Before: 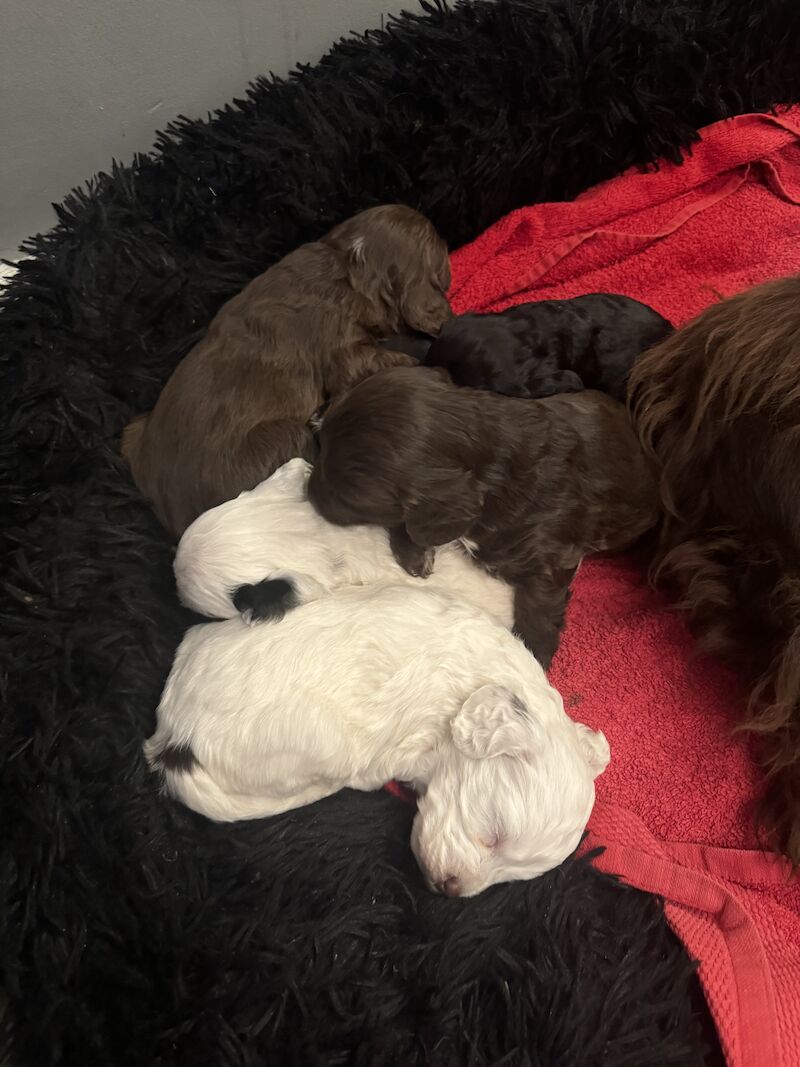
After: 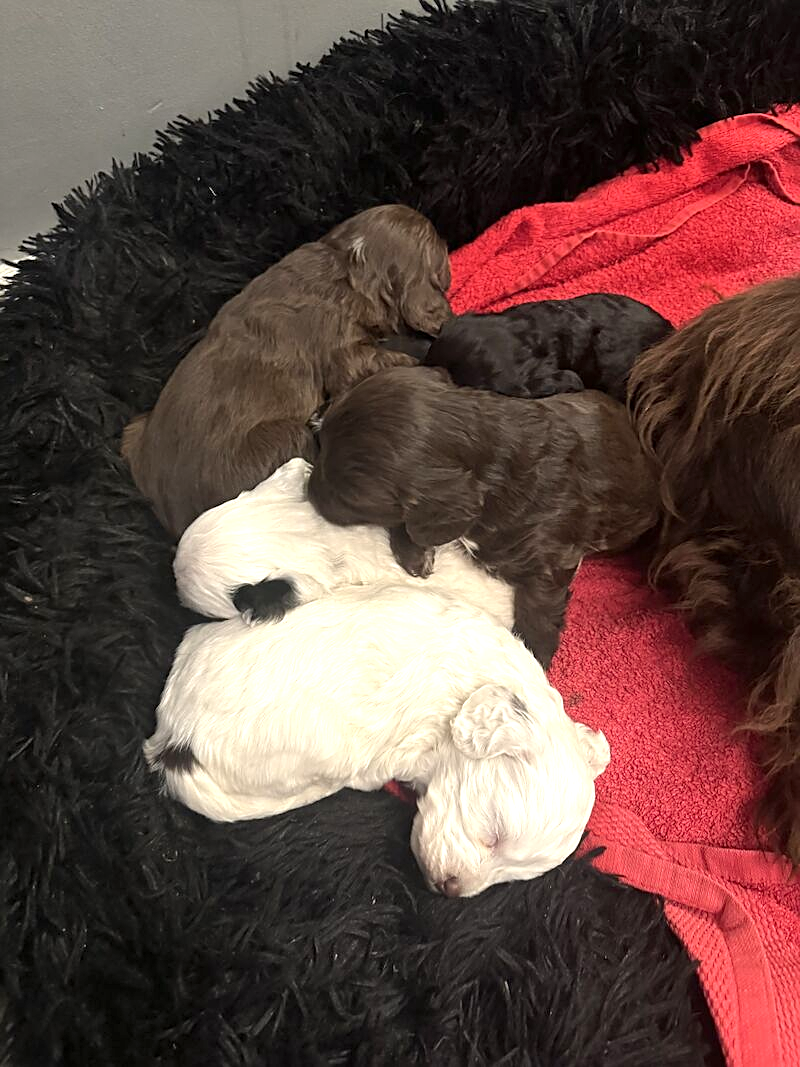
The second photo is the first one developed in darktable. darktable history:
sharpen: on, module defaults
exposure: exposure 0.6 EV, compensate highlight preservation false
shadows and highlights: shadows 37.27, highlights -28.18, soften with gaussian
